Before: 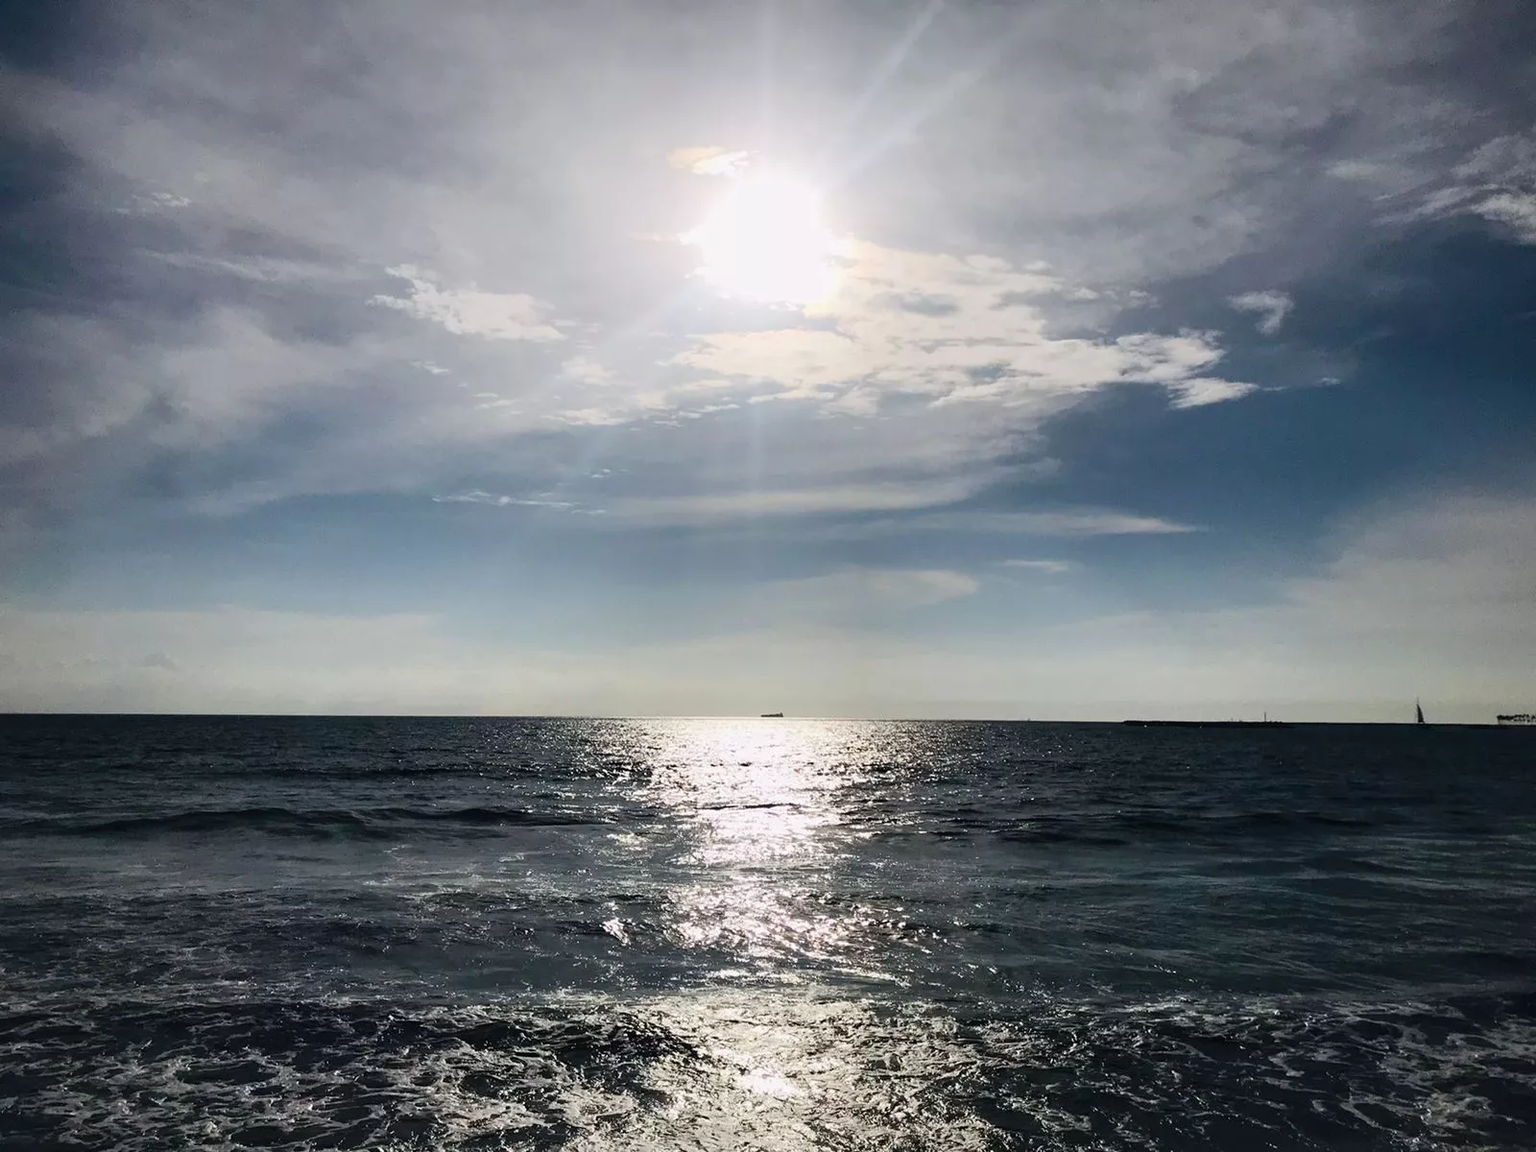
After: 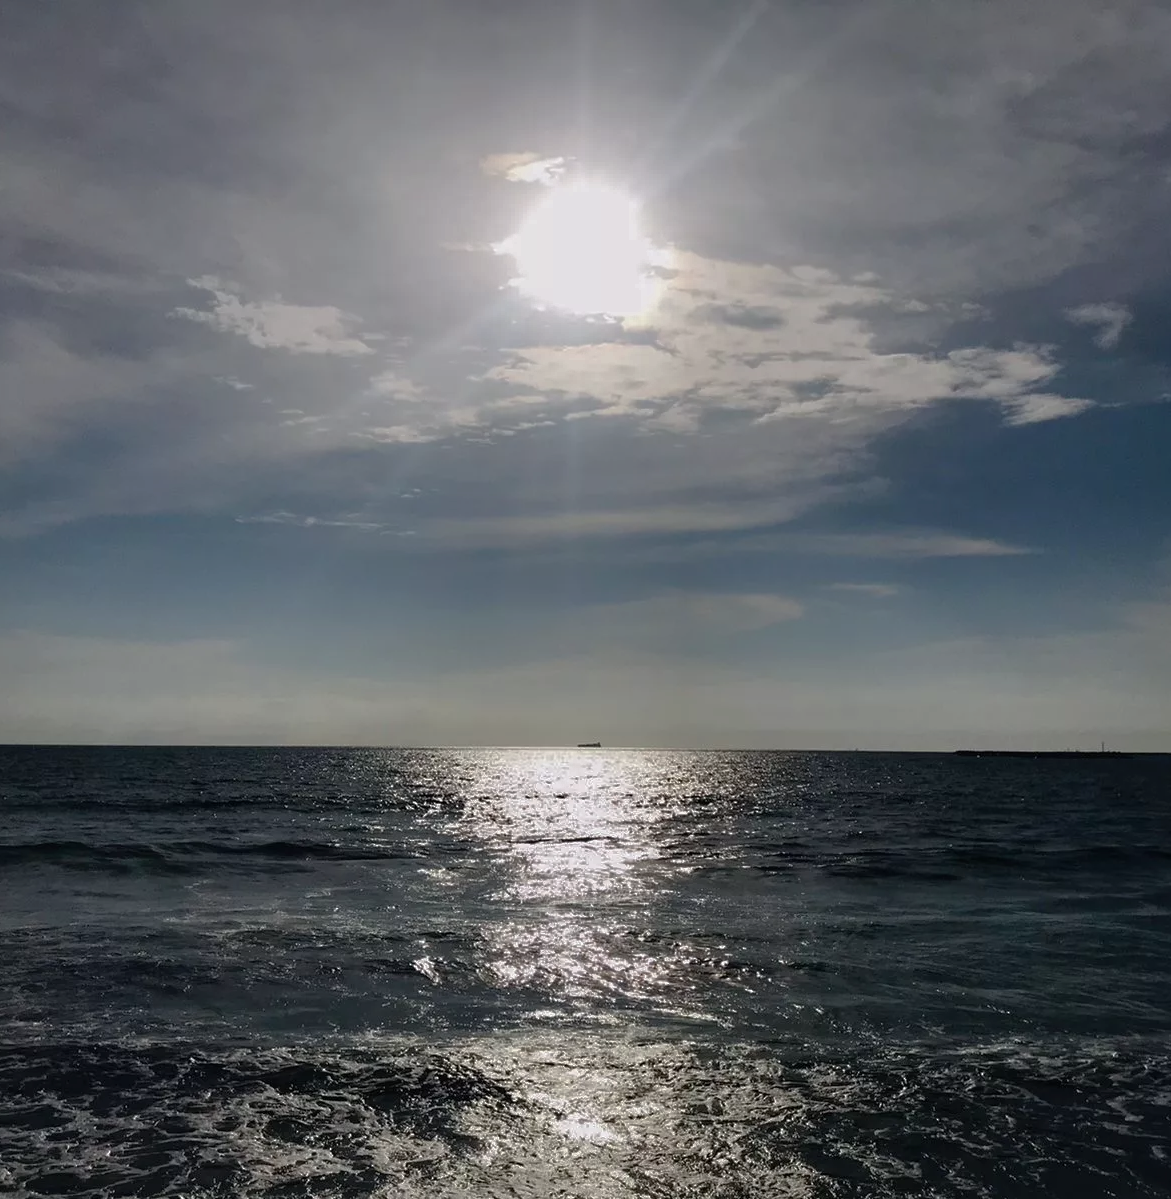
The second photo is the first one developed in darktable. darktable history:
base curve: curves: ch0 [(0, 0) (0.826, 0.587) (1, 1)]
crop: left 13.443%, right 13.31%
